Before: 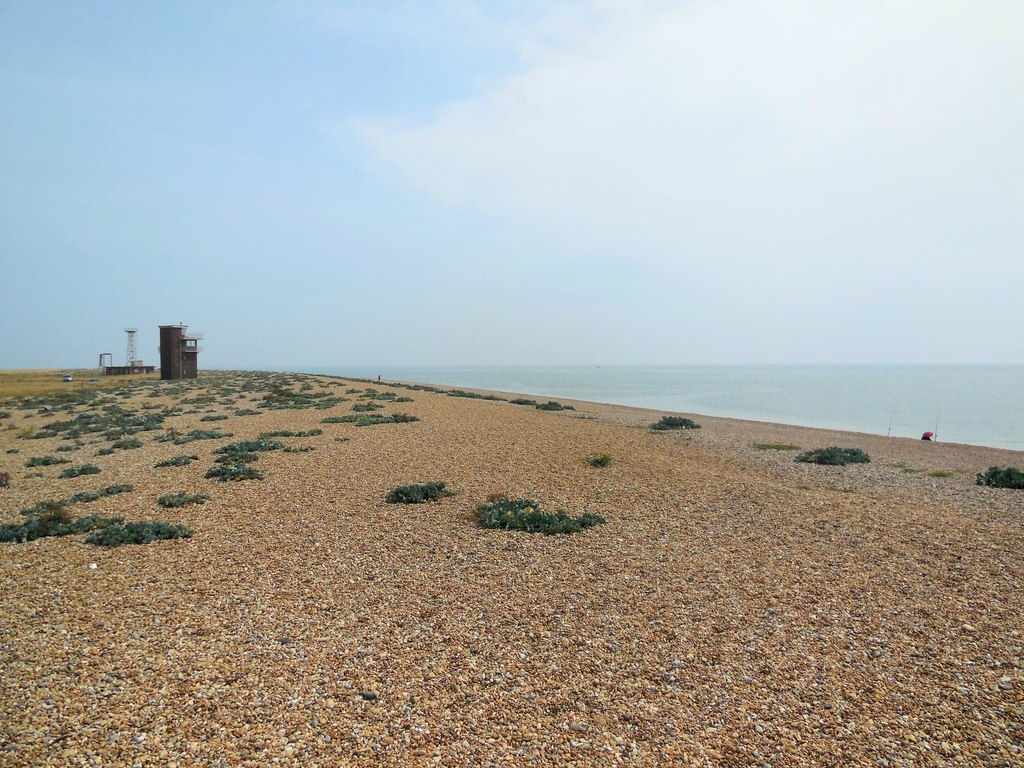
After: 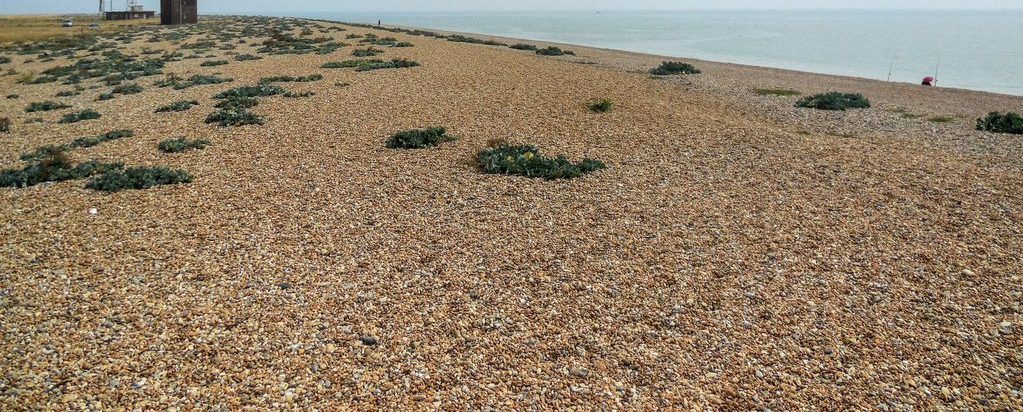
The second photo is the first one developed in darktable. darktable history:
local contrast: detail 130%
crop and rotate: top 46.237%
